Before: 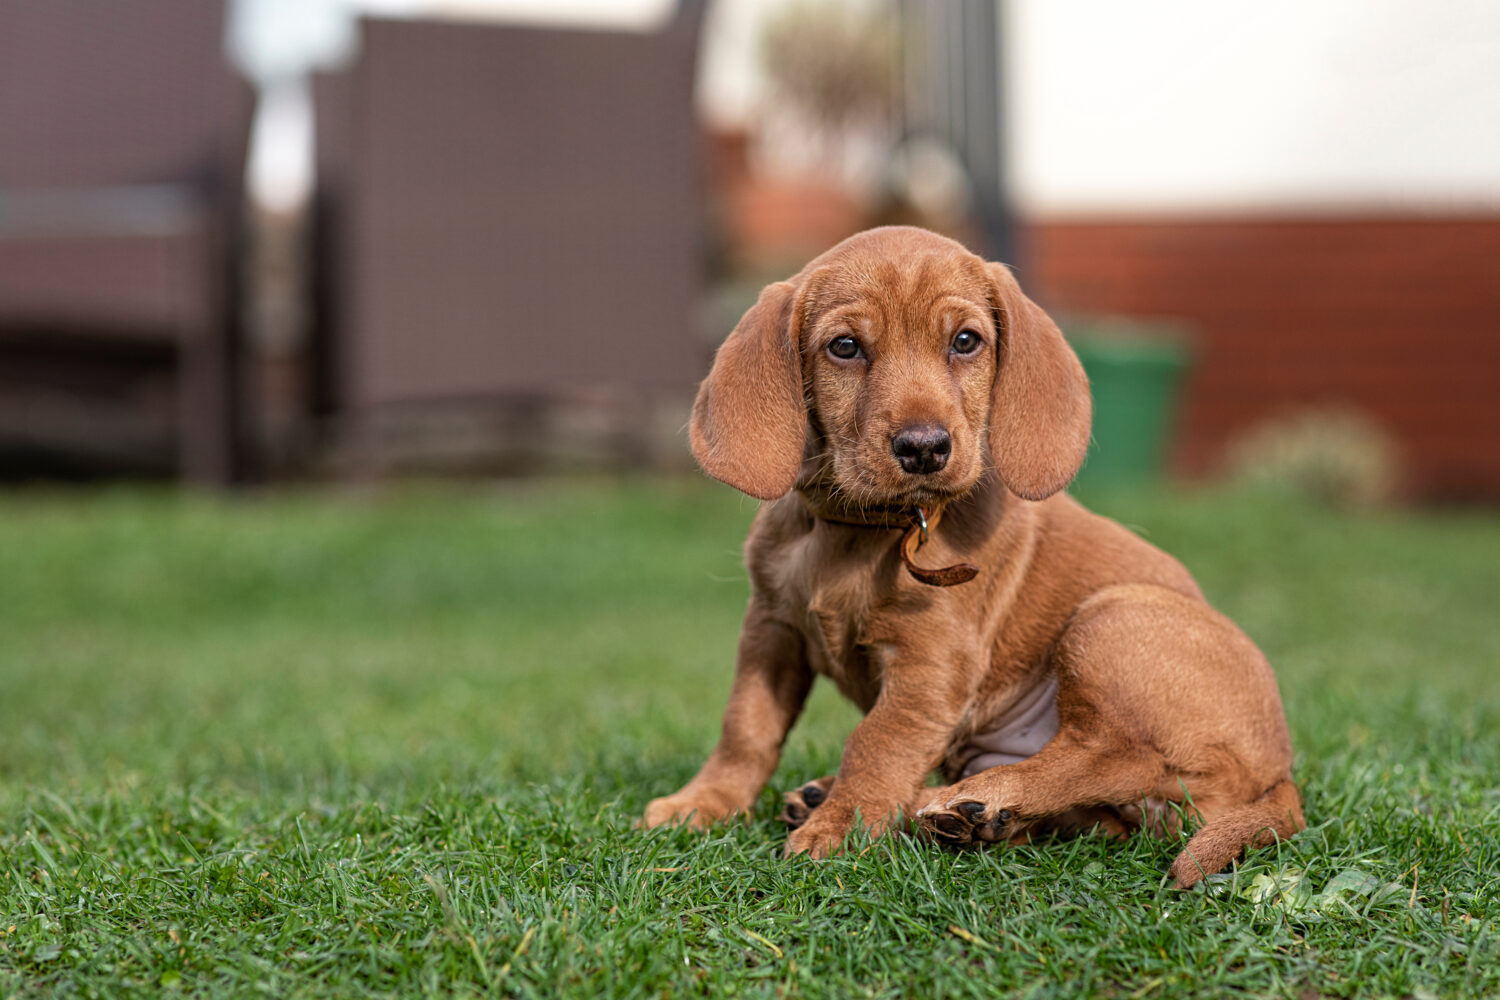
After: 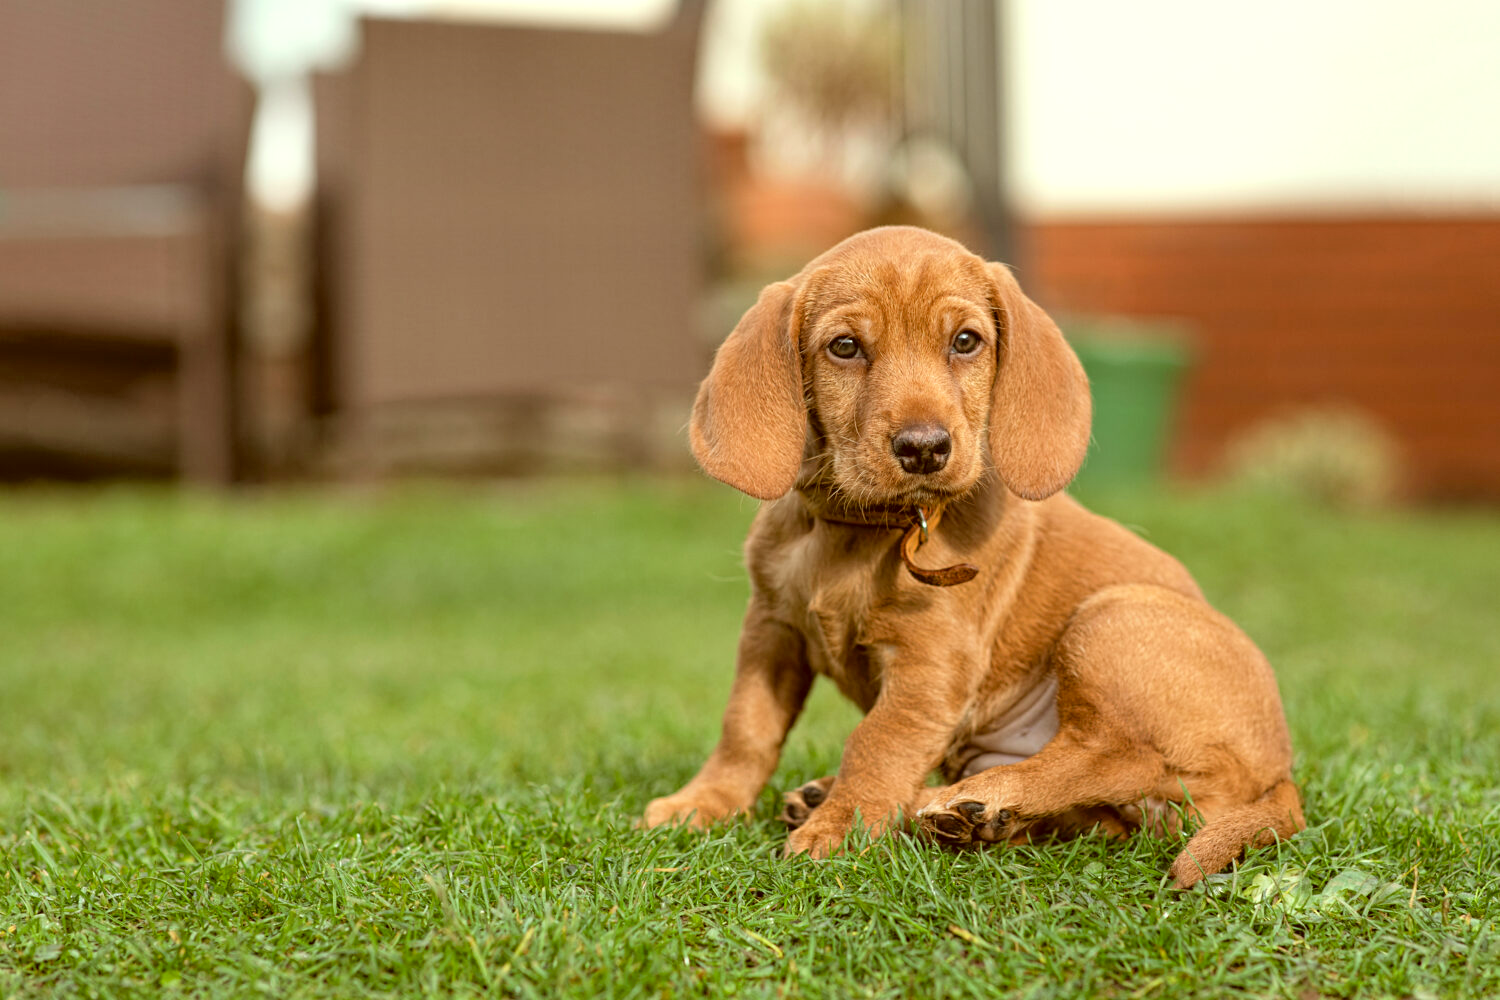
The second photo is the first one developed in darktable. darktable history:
color correction: highlights a* -5.3, highlights b* 9.8, shadows a* 9.8, shadows b* 24.26
shadows and highlights: shadows 32, highlights -32, soften with gaussian
exposure: exposure 0.2 EV, compensate highlight preservation false
contrast brightness saturation: brightness 0.15
